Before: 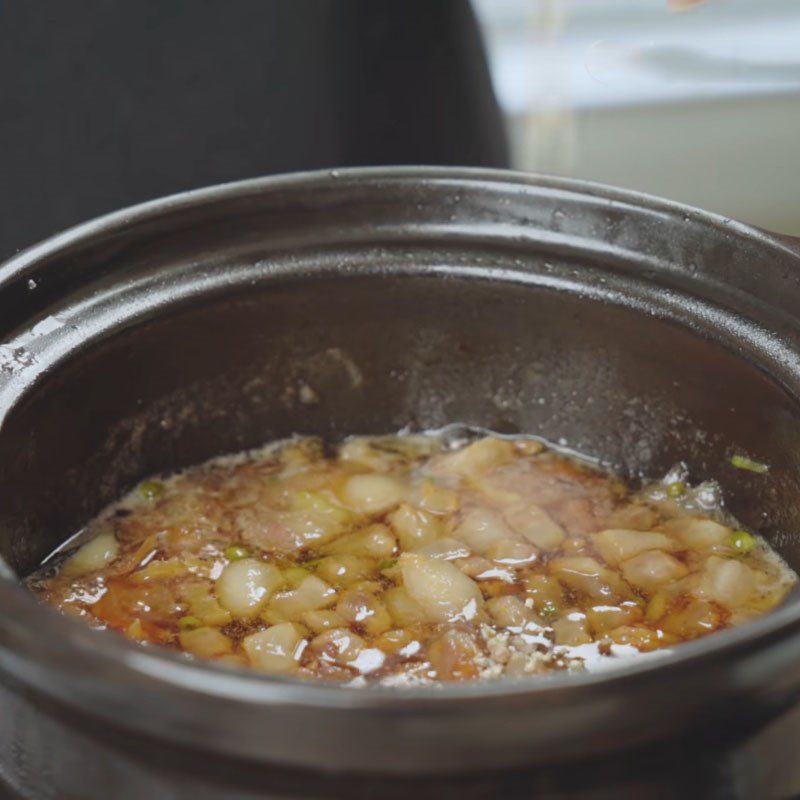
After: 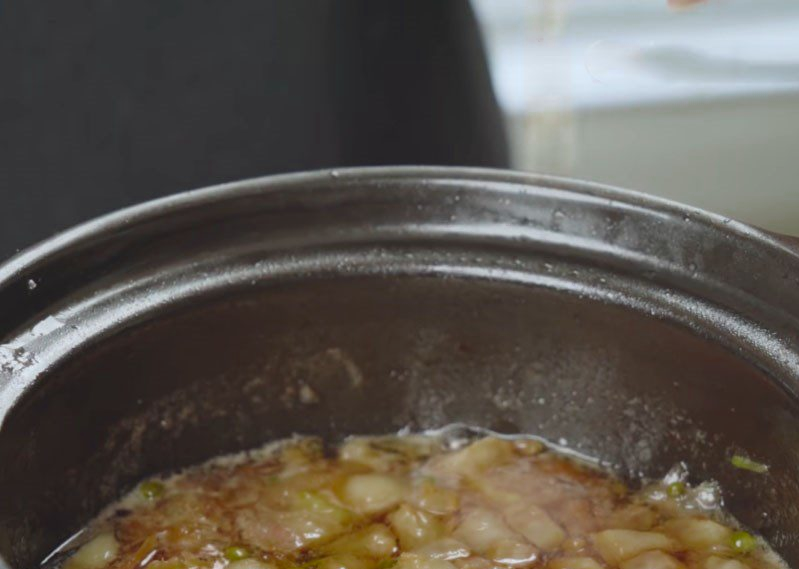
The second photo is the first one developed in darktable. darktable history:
color zones: curves: ch0 [(0.27, 0.396) (0.563, 0.504) (0.75, 0.5) (0.787, 0.307)], mix 24.37%
crop: right 0%, bottom 28.83%
